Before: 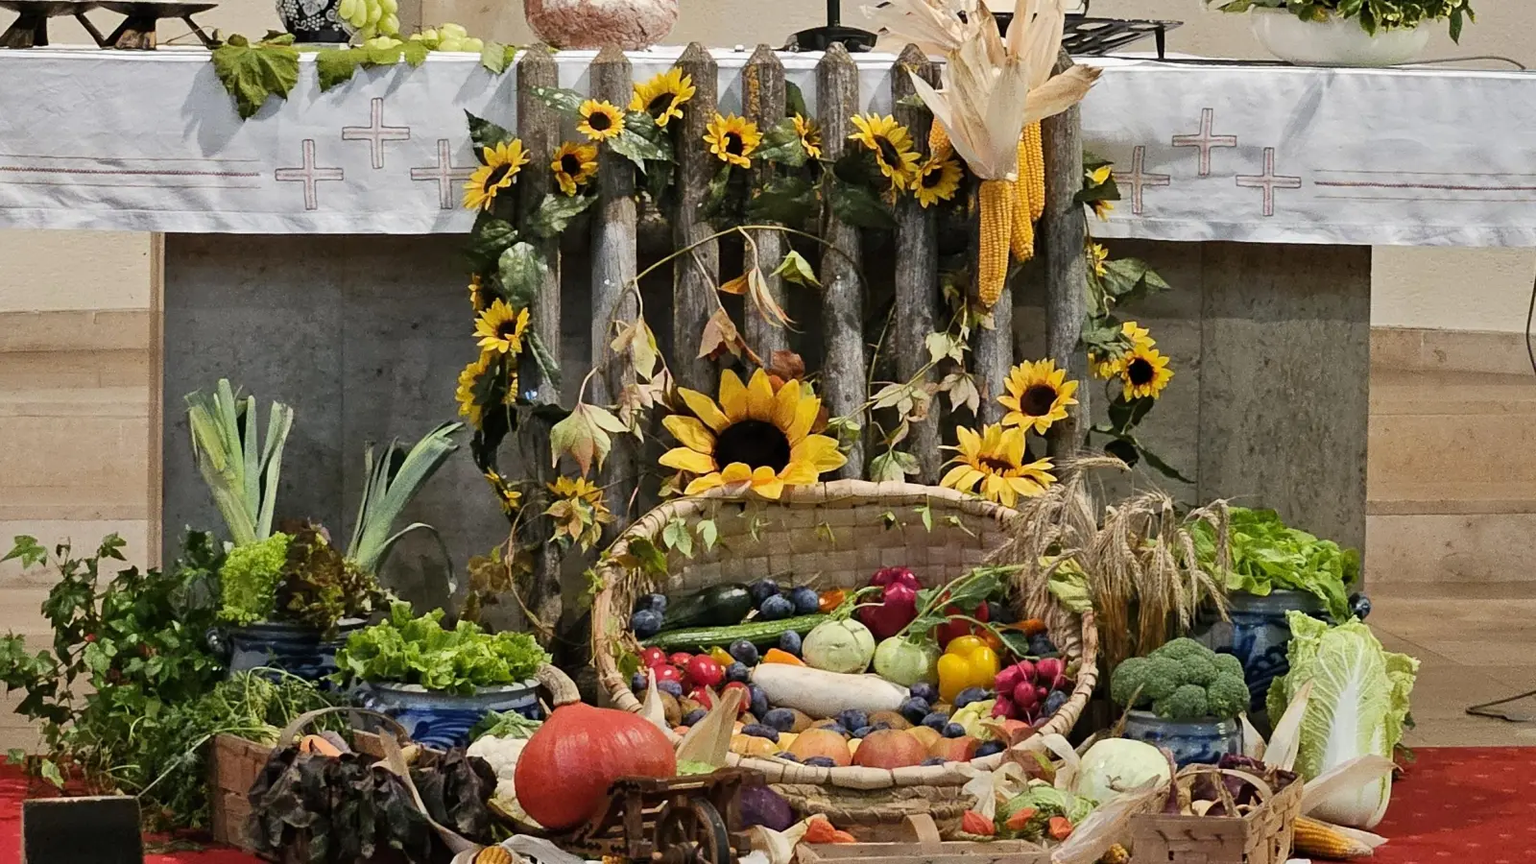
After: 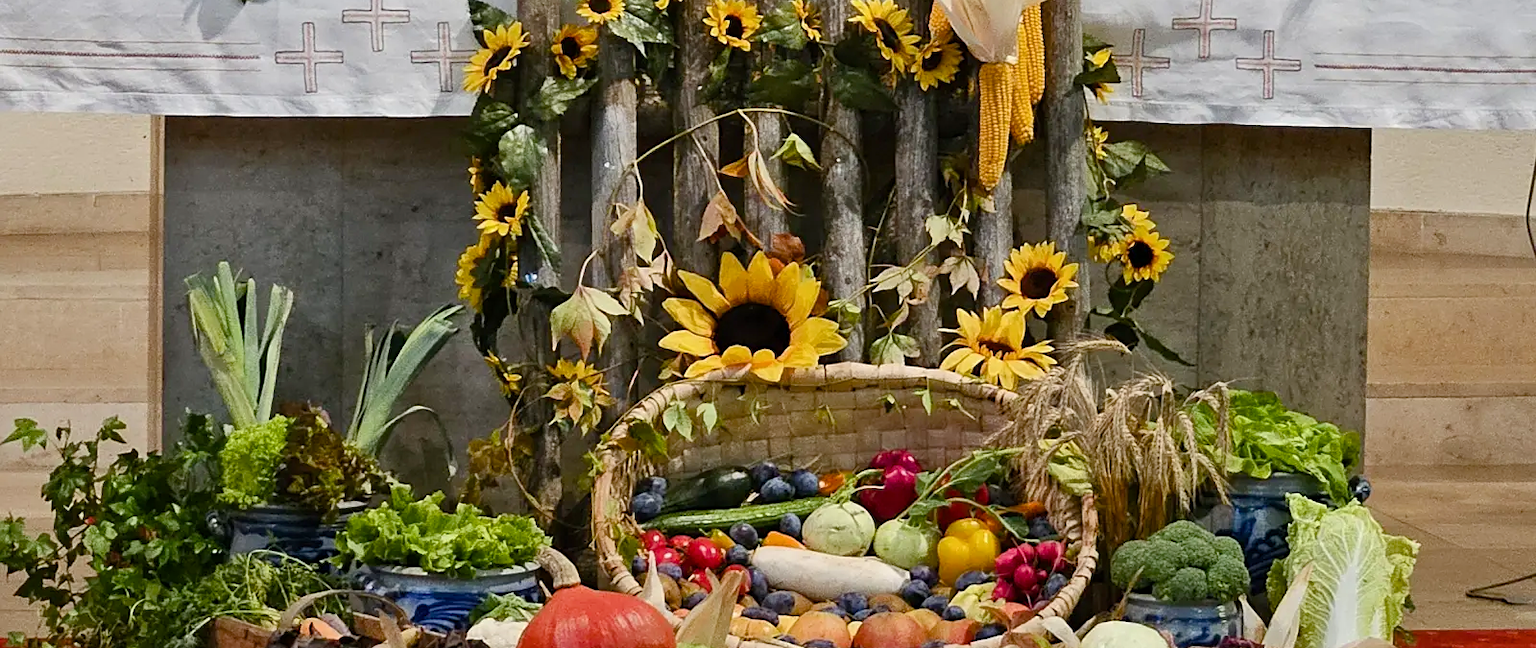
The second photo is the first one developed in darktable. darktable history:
crop: top 13.664%, bottom 11.133%
sharpen: amount 0.207
color balance rgb: perceptual saturation grading › global saturation 20%, perceptual saturation grading › highlights -25.217%, perceptual saturation grading › shadows 24.734%, global vibrance 9.521%
